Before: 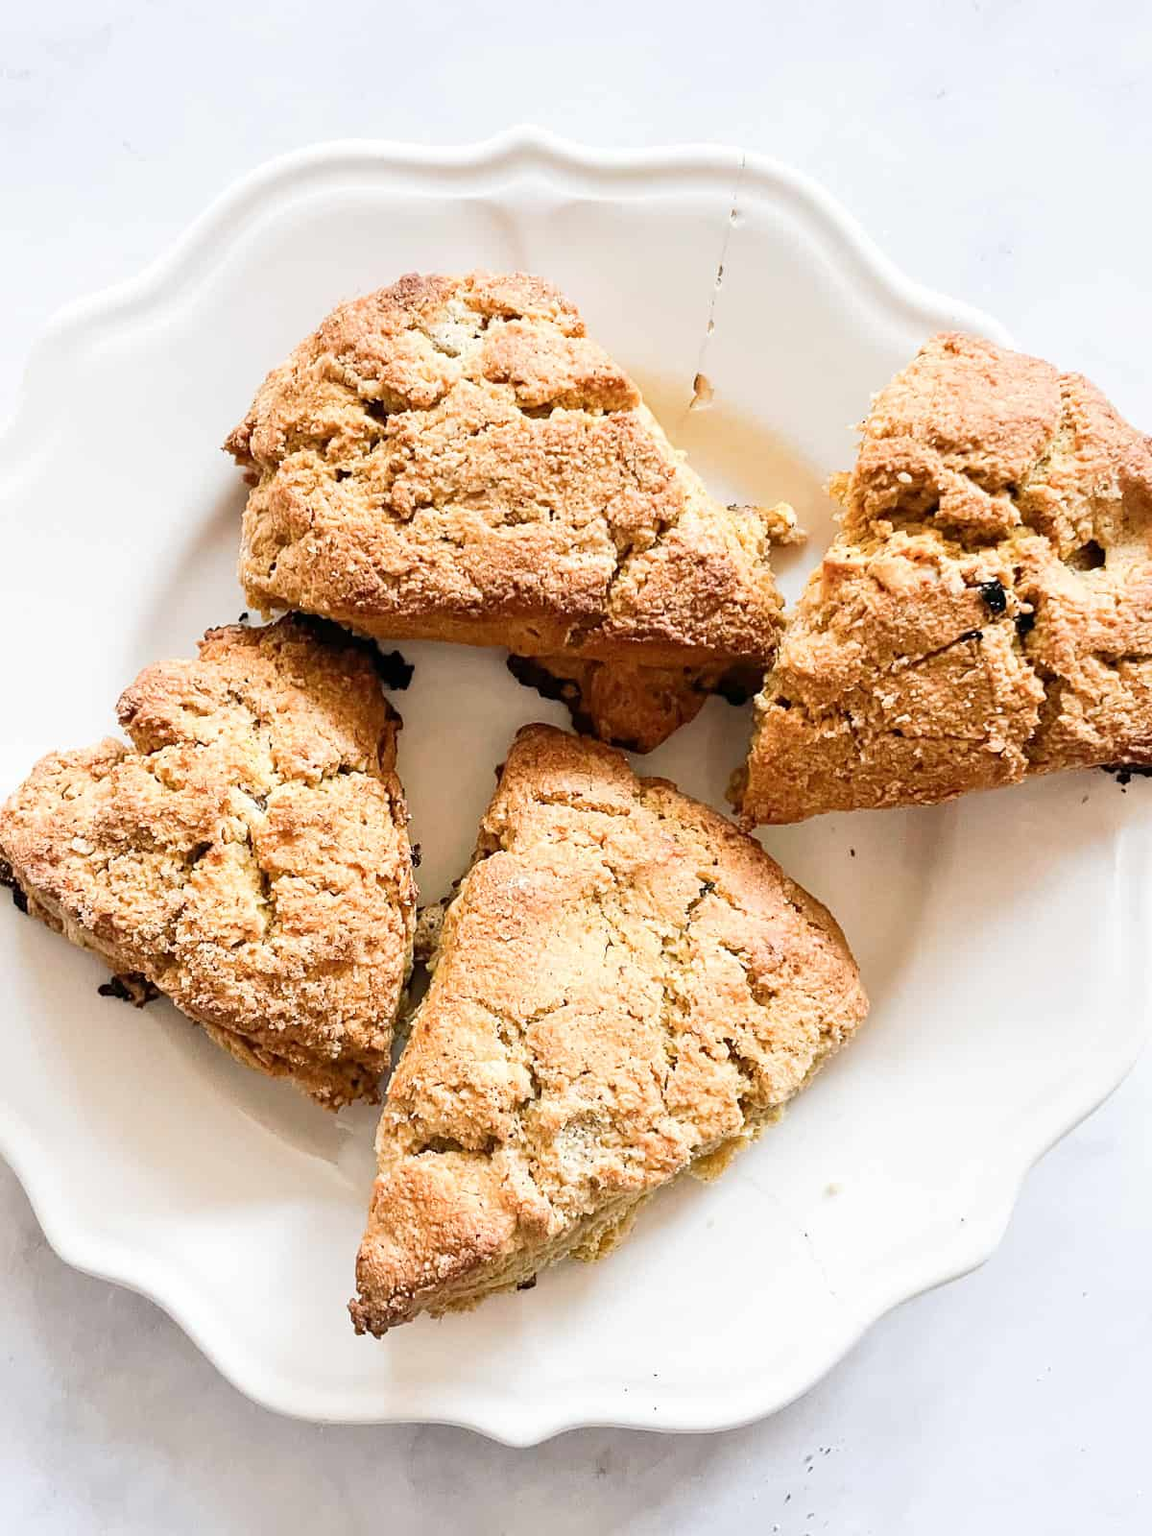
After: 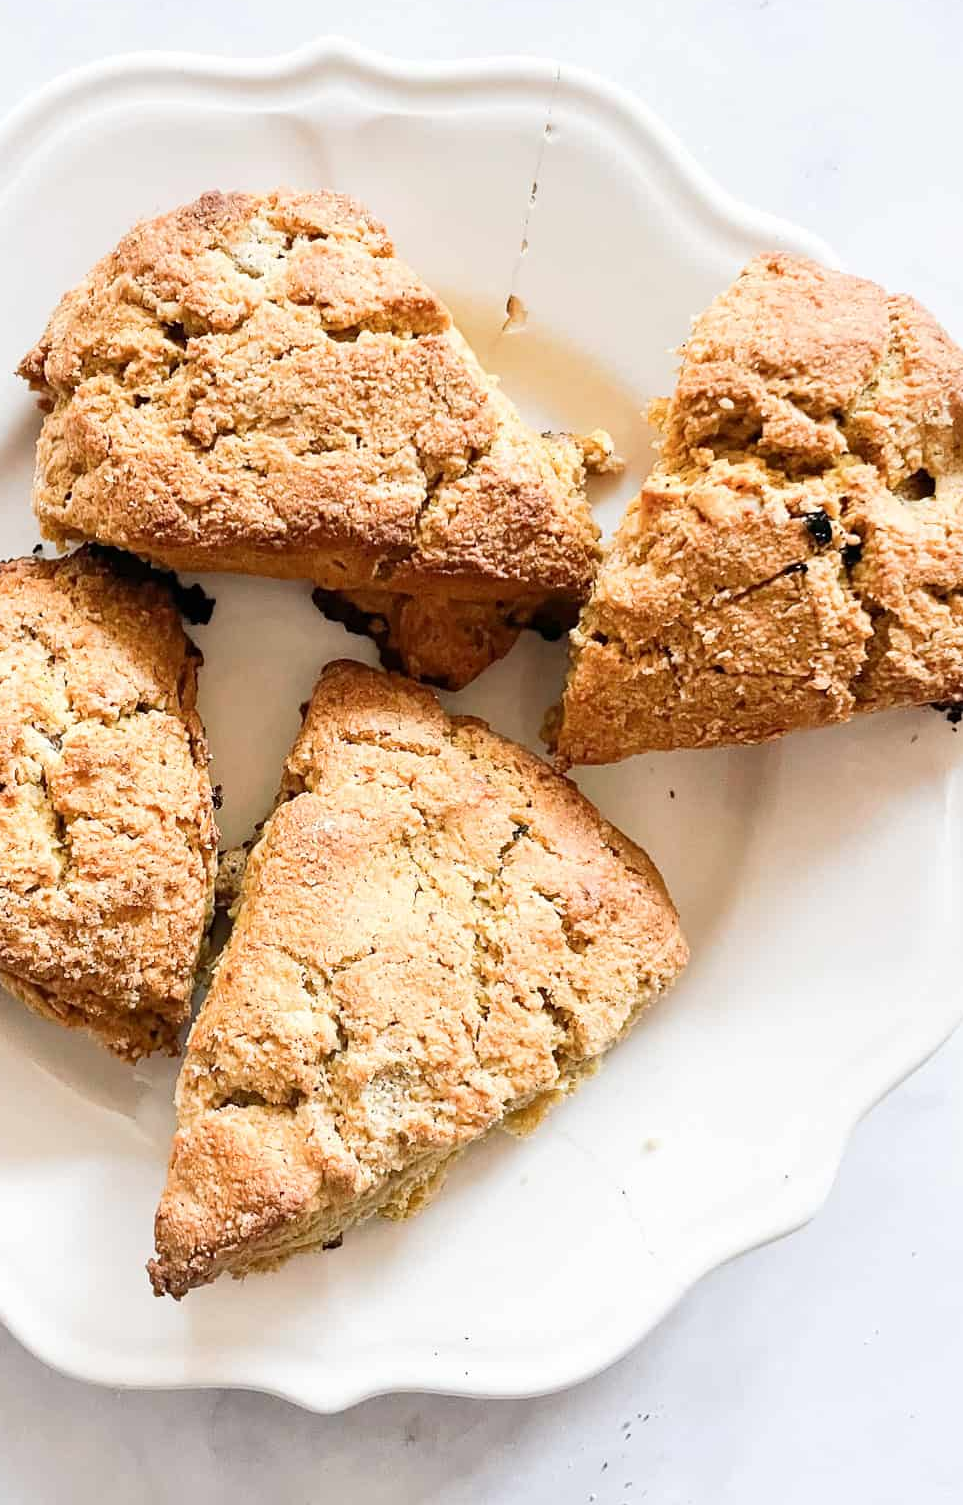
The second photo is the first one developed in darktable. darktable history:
crop and rotate: left 18.01%, top 5.906%, right 1.703%
